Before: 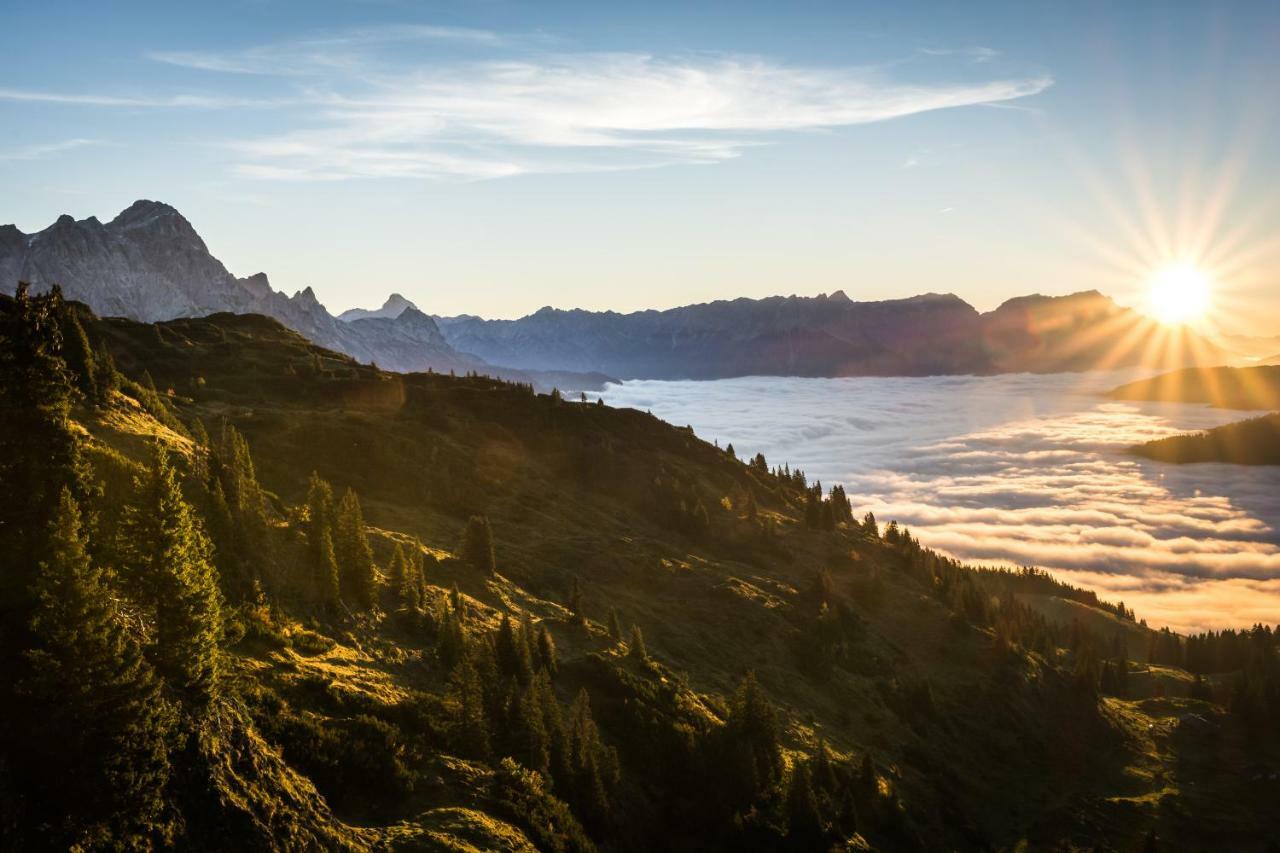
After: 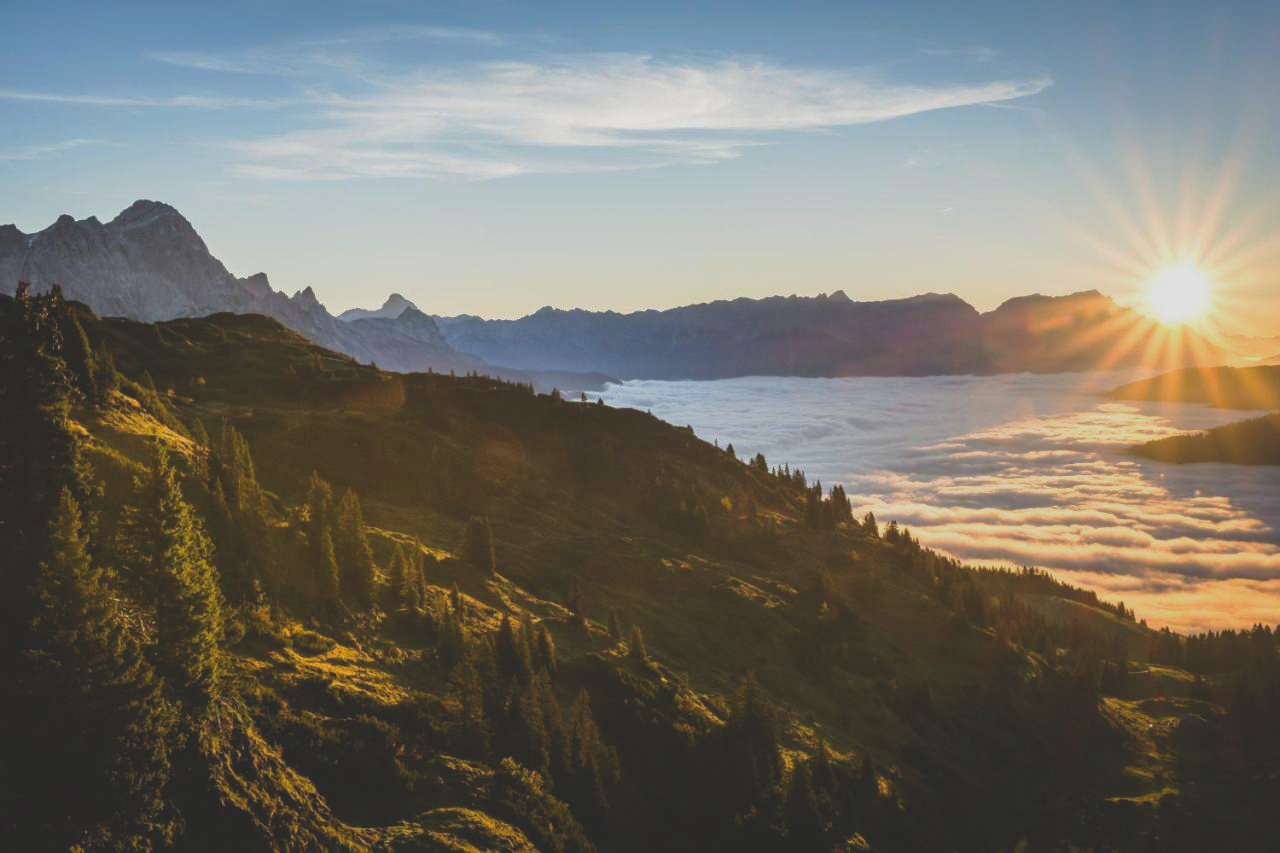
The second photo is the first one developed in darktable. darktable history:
tone curve: curves: ch0 [(0, 0) (0.003, 0.126) (0.011, 0.129) (0.025, 0.133) (0.044, 0.143) (0.069, 0.155) (0.1, 0.17) (0.136, 0.189) (0.177, 0.217) (0.224, 0.25) (0.277, 0.293) (0.335, 0.346) (0.399, 0.398) (0.468, 0.456) (0.543, 0.517) (0.623, 0.583) (0.709, 0.659) (0.801, 0.756) (0.898, 0.856) (1, 1)], preserve colors none
lowpass: radius 0.1, contrast 0.85, saturation 1.1, unbound 0
